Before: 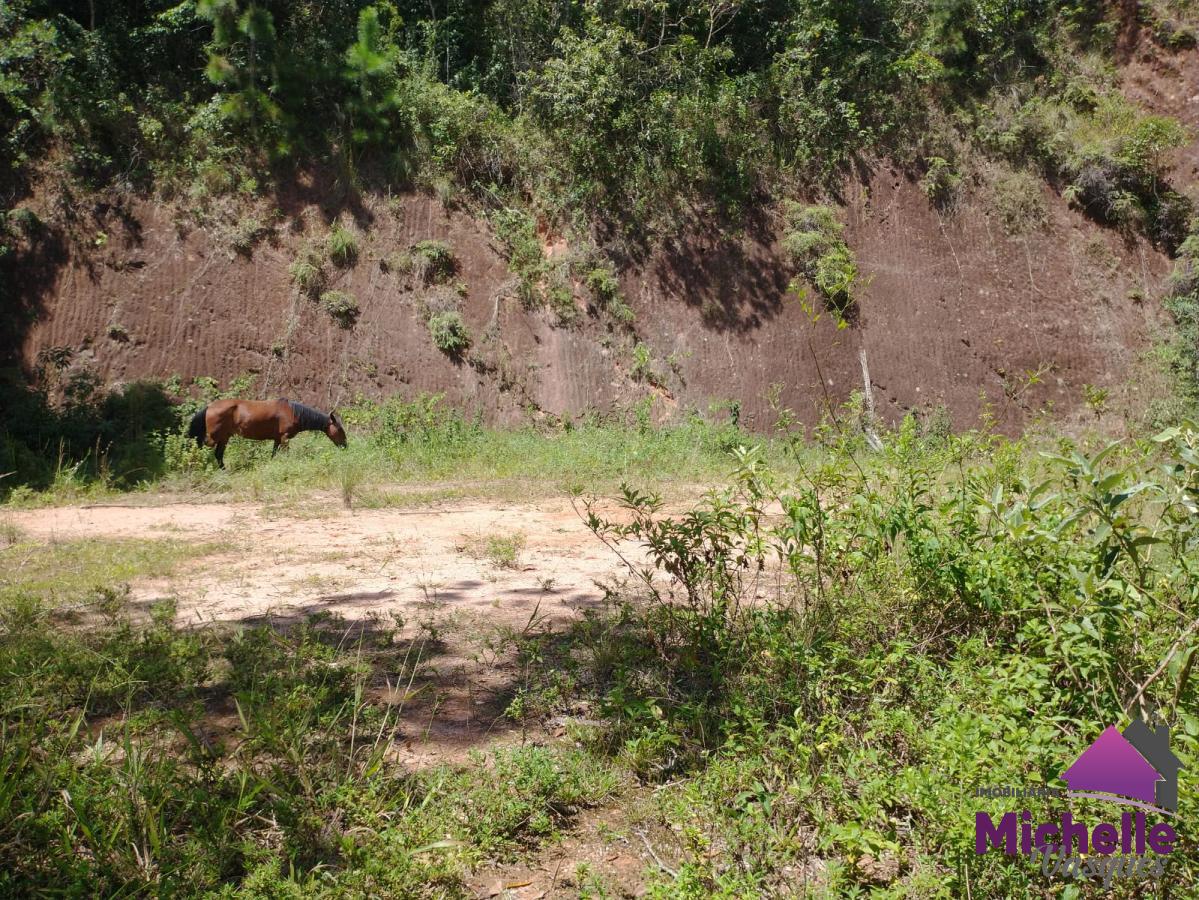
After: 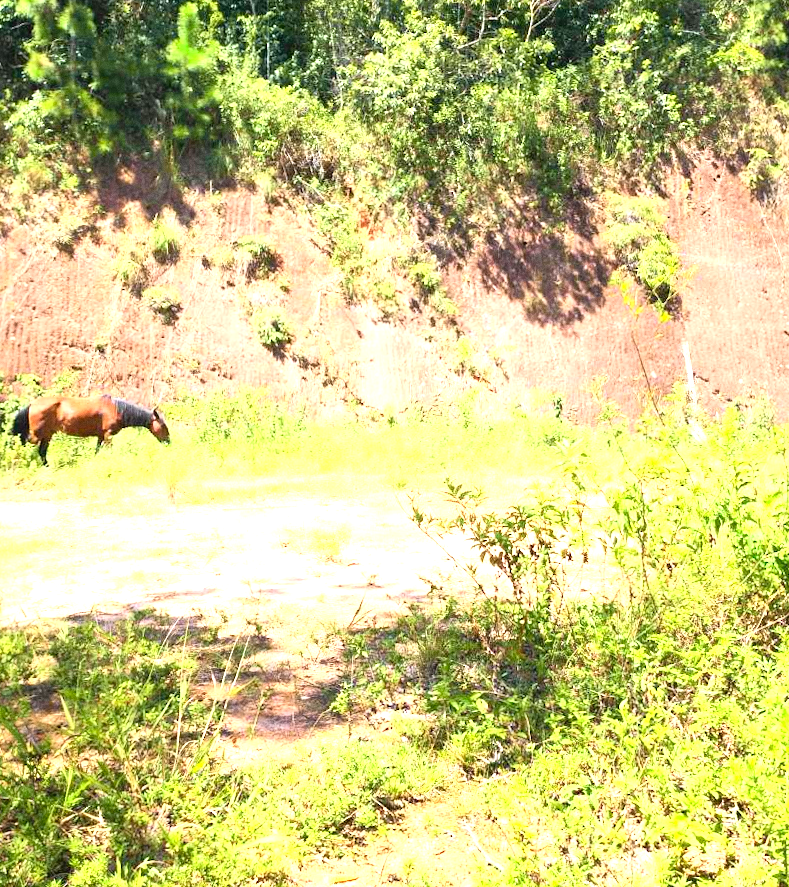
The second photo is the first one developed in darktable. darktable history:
grain: coarseness 0.09 ISO
tone curve: curves: ch0 [(0, 0.005) (0.103, 0.097) (0.18, 0.22) (0.4, 0.485) (0.5, 0.612) (0.668, 0.787) (0.823, 0.894) (1, 0.971)]; ch1 [(0, 0) (0.172, 0.123) (0.324, 0.253) (0.396, 0.388) (0.478, 0.461) (0.499, 0.498) (0.522, 0.528) (0.618, 0.649) (0.753, 0.821) (1, 1)]; ch2 [(0, 0) (0.411, 0.424) (0.496, 0.501) (0.515, 0.514) (0.555, 0.585) (0.641, 0.69) (1, 1)], color space Lab, independent channels, preserve colors none
exposure: black level correction 0, exposure 1.2 EV, compensate highlight preservation false
rotate and perspective: rotation -0.45°, automatic cropping original format, crop left 0.008, crop right 0.992, crop top 0.012, crop bottom 0.988
levels: levels [0, 0.43, 0.859]
crop and rotate: left 14.385%, right 18.948%
